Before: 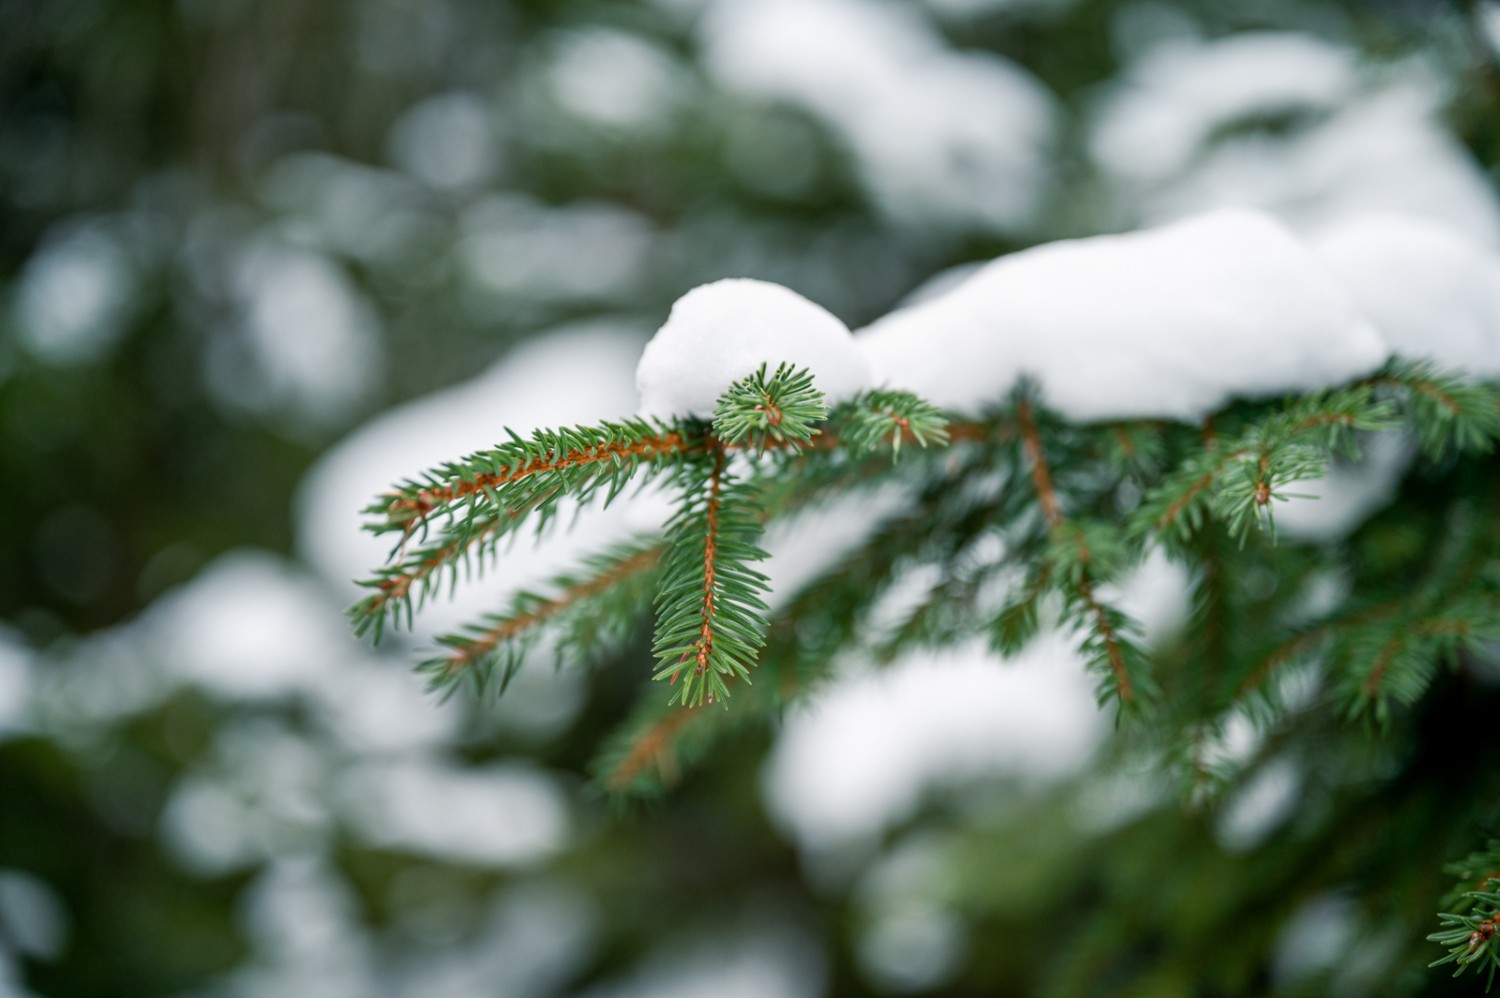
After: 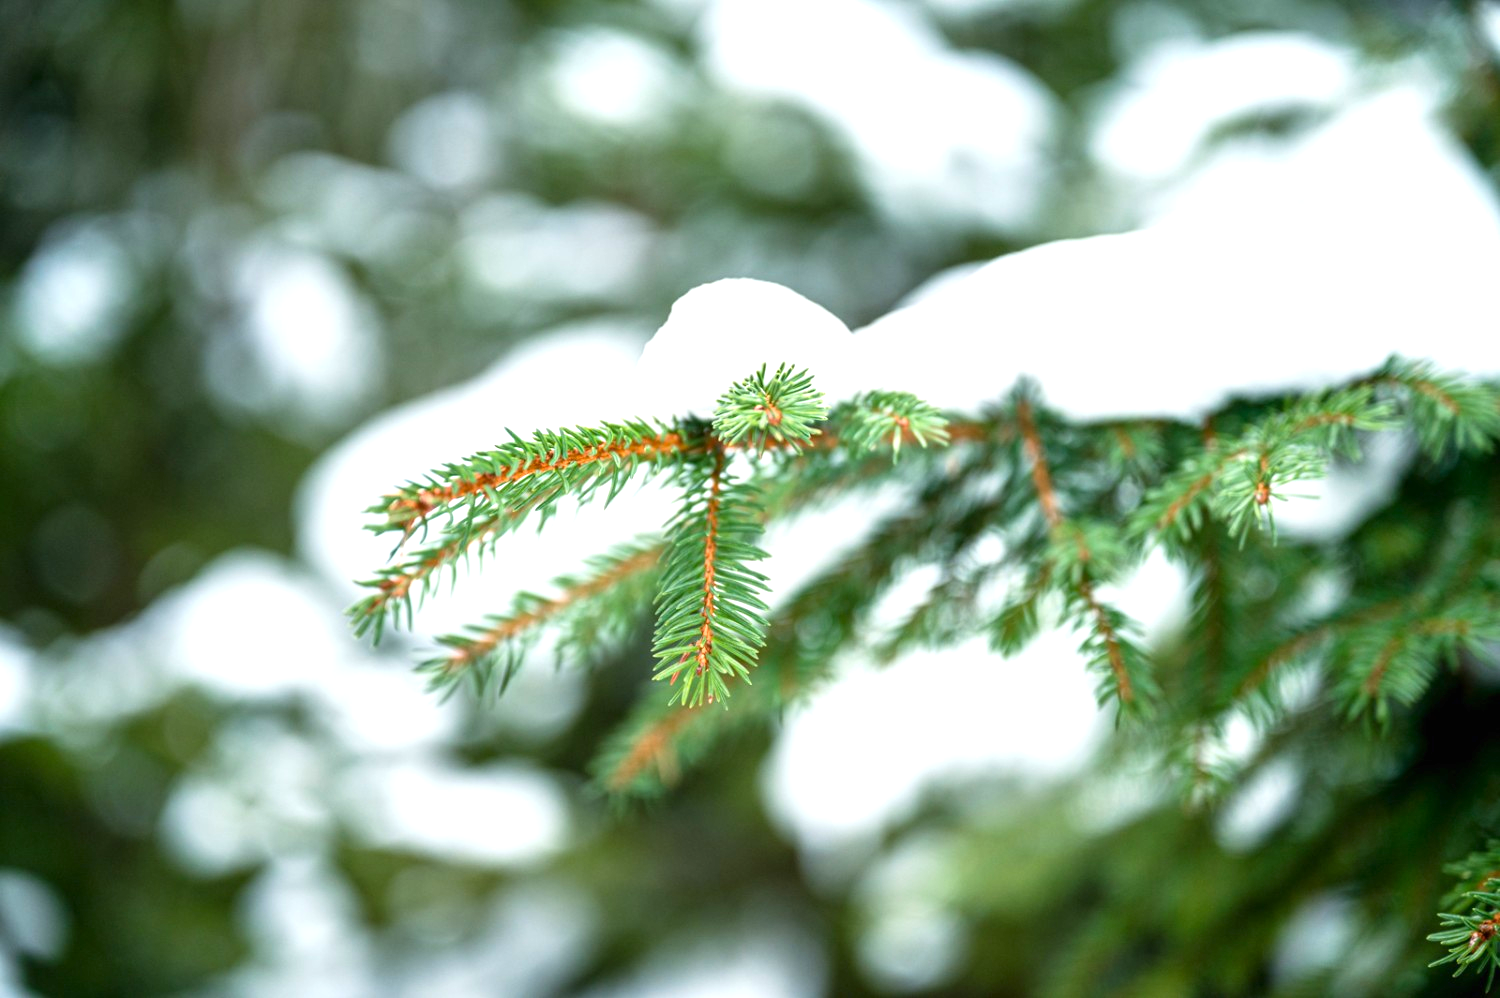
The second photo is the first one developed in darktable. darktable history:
exposure: black level correction 0, exposure 1.098 EV, compensate exposure bias true, compensate highlight preservation false
contrast brightness saturation: contrast 0.097, brightness 0.025, saturation 0.089
